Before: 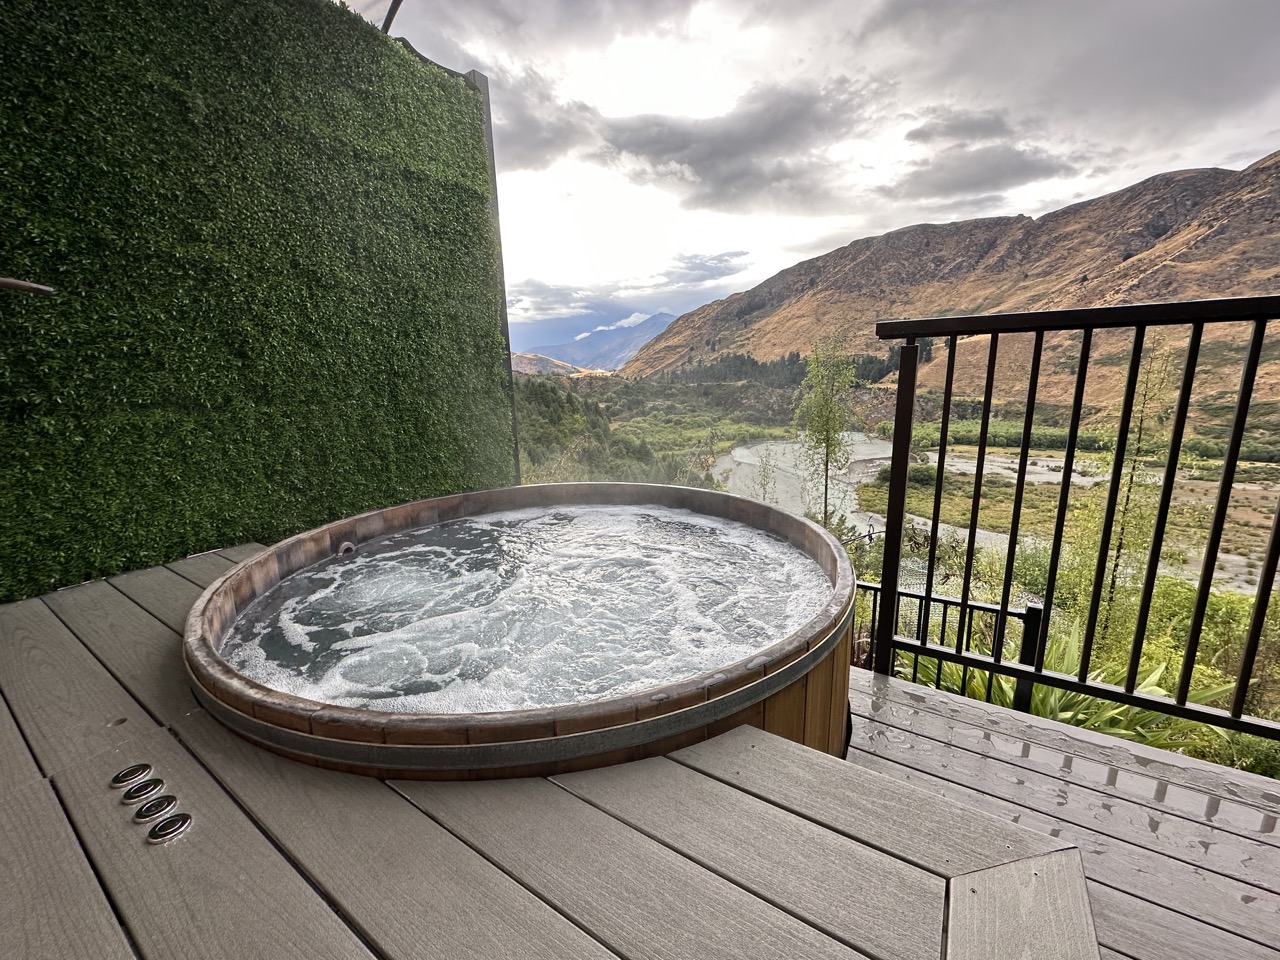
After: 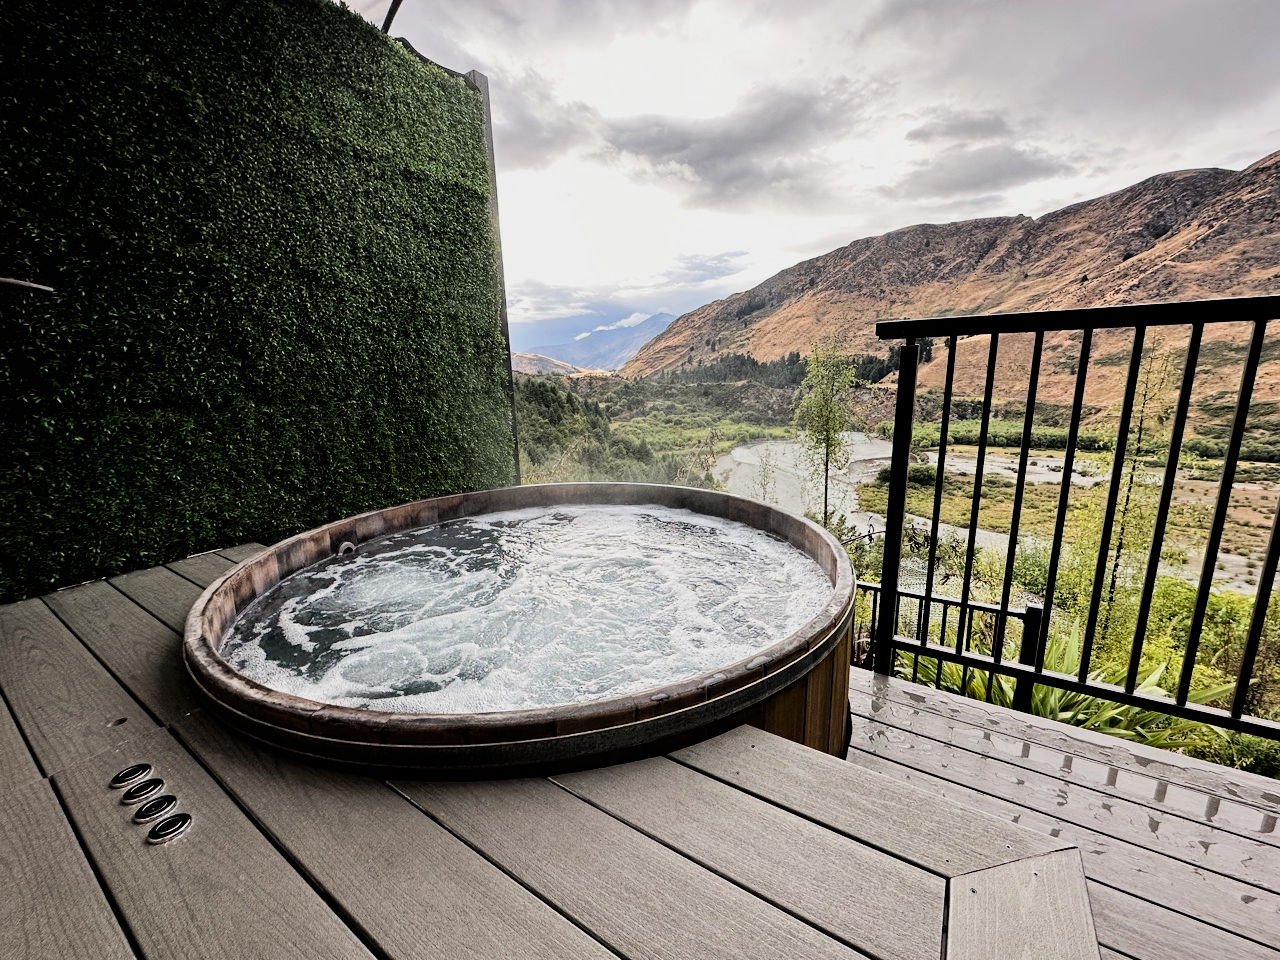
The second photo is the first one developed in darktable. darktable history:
filmic rgb: black relative exposure -5 EV, hardness 2.88, contrast 1.3, highlights saturation mix -30%
exposure: exposure -0.064 EV, compensate highlight preservation false
tone equalizer: -8 EV -0.417 EV, -7 EV -0.389 EV, -6 EV -0.333 EV, -5 EV -0.222 EV, -3 EV 0.222 EV, -2 EV 0.333 EV, -1 EV 0.389 EV, +0 EV 0.417 EV, edges refinement/feathering 500, mask exposure compensation -1.57 EV, preserve details no
